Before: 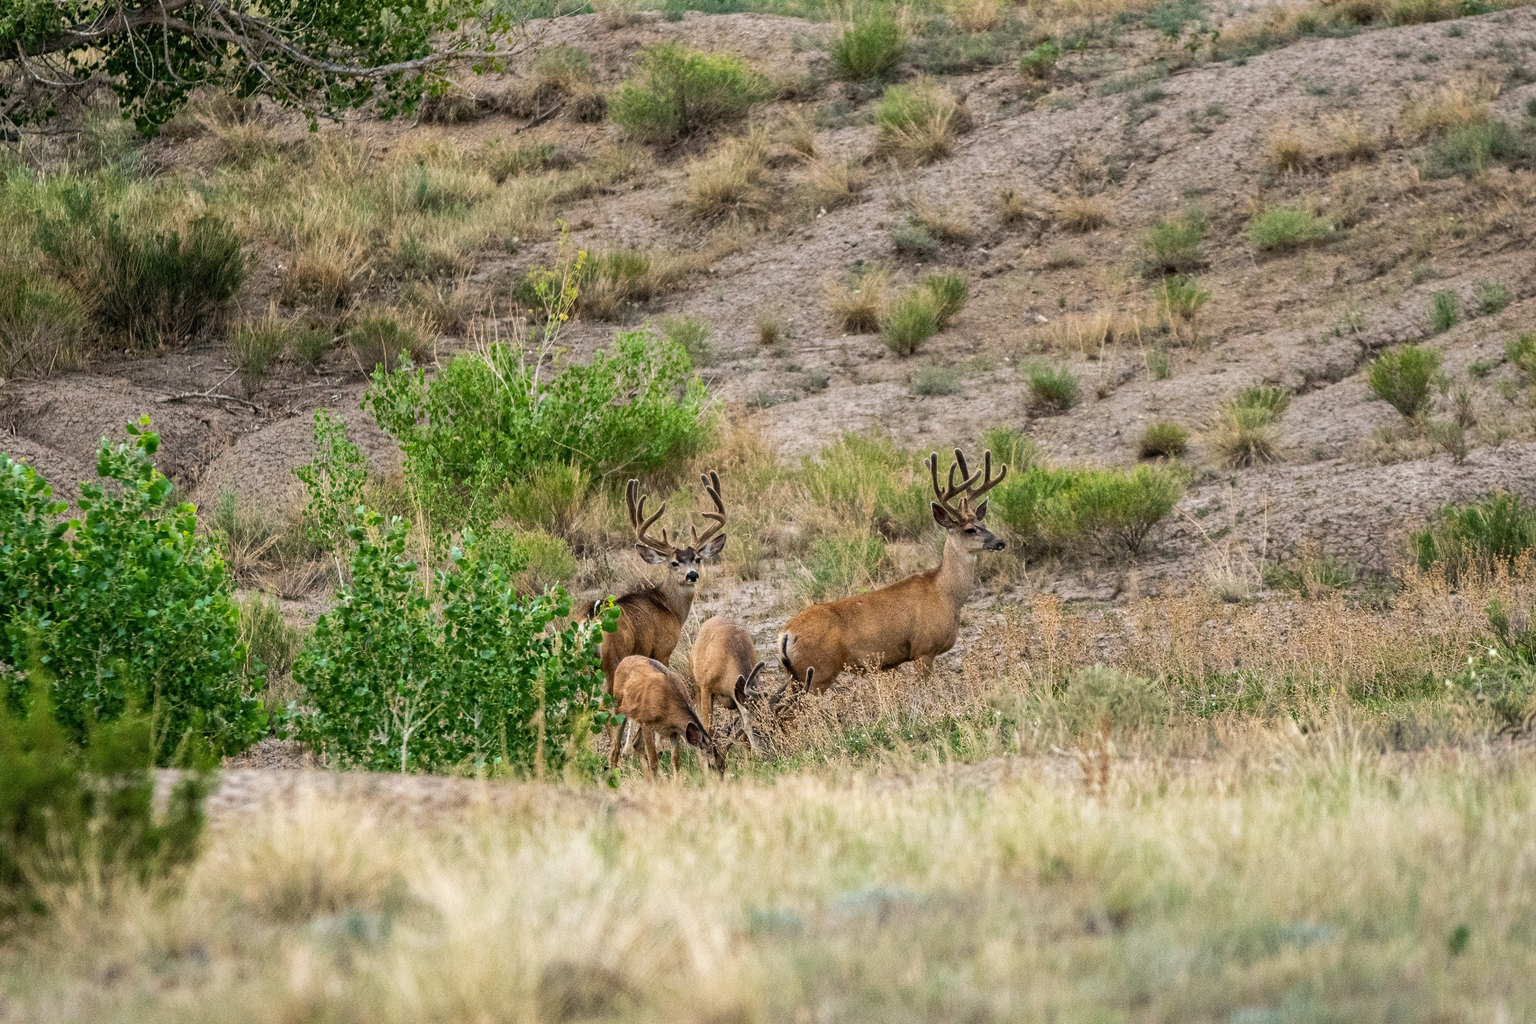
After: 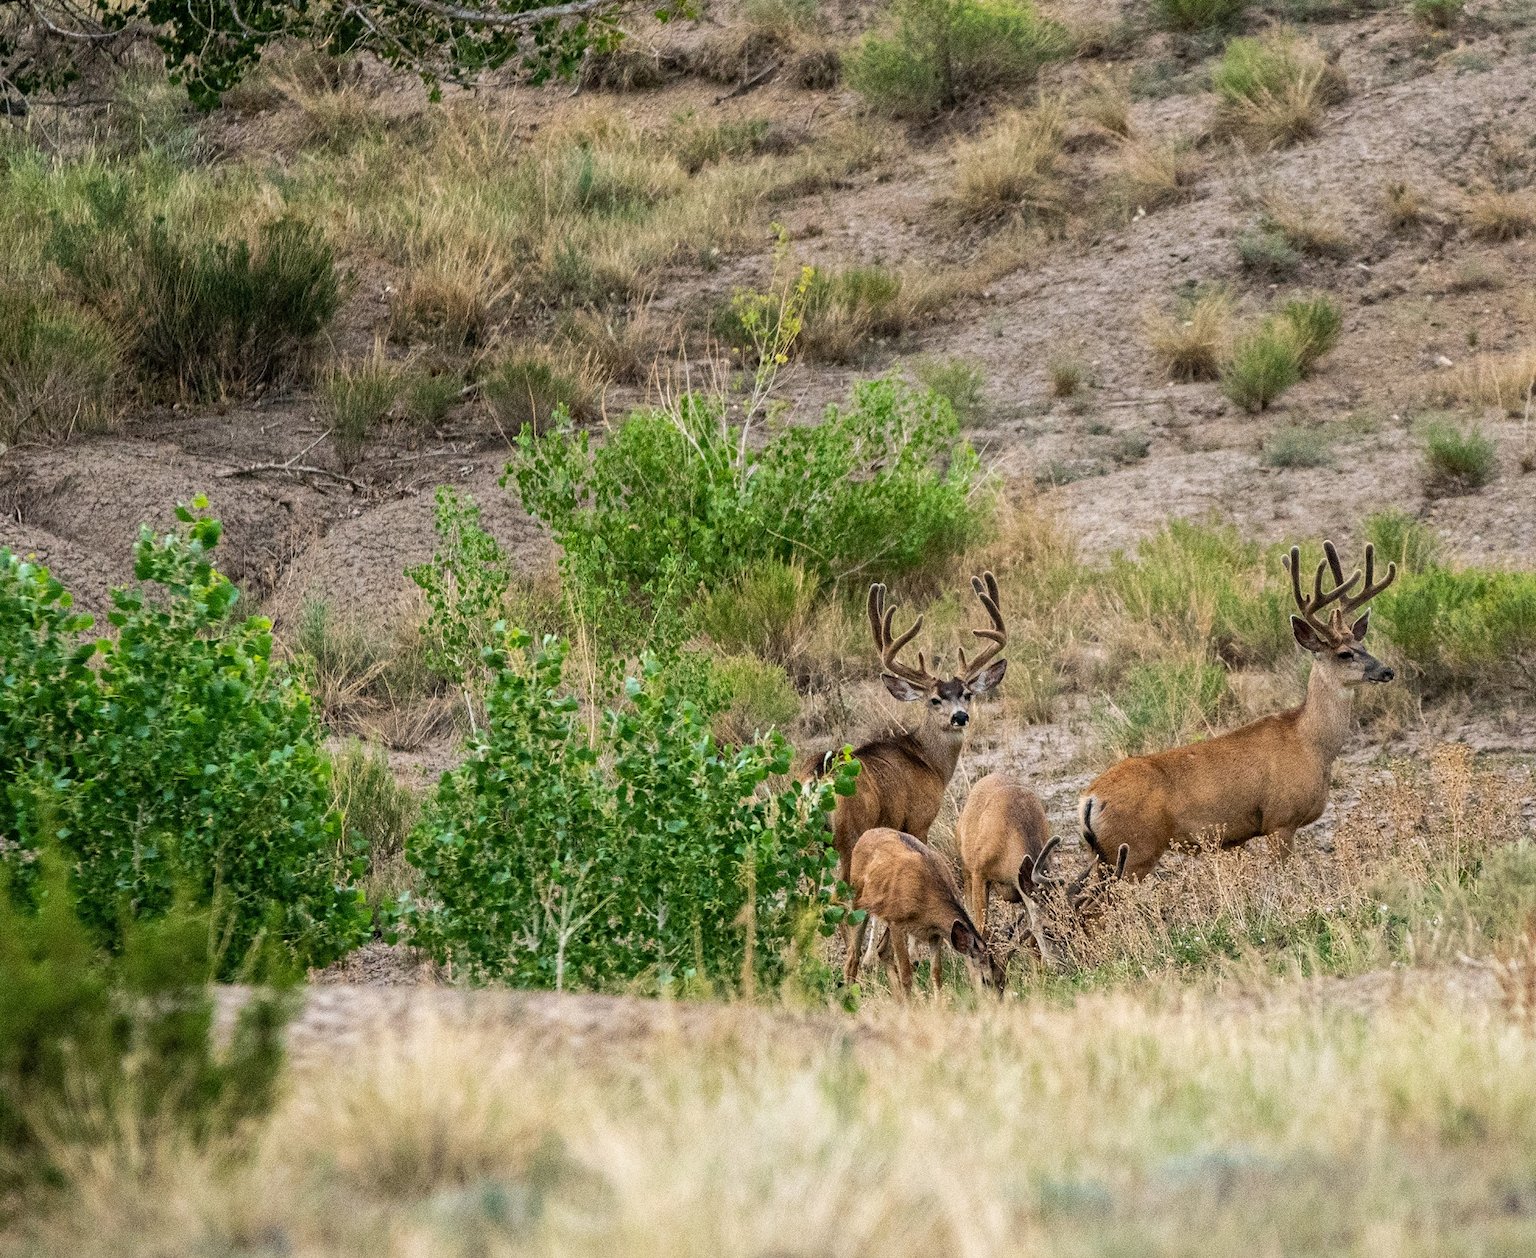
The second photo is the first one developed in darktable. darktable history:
crop: top 5.737%, right 27.852%, bottom 5.536%
